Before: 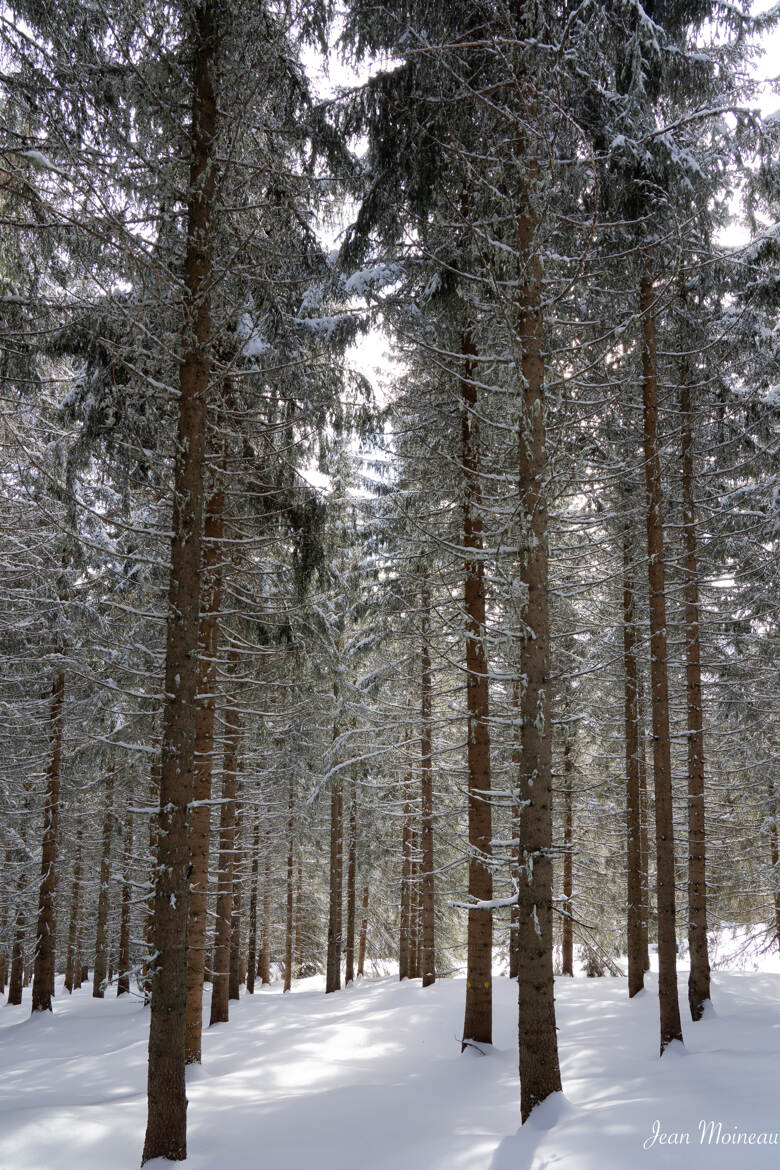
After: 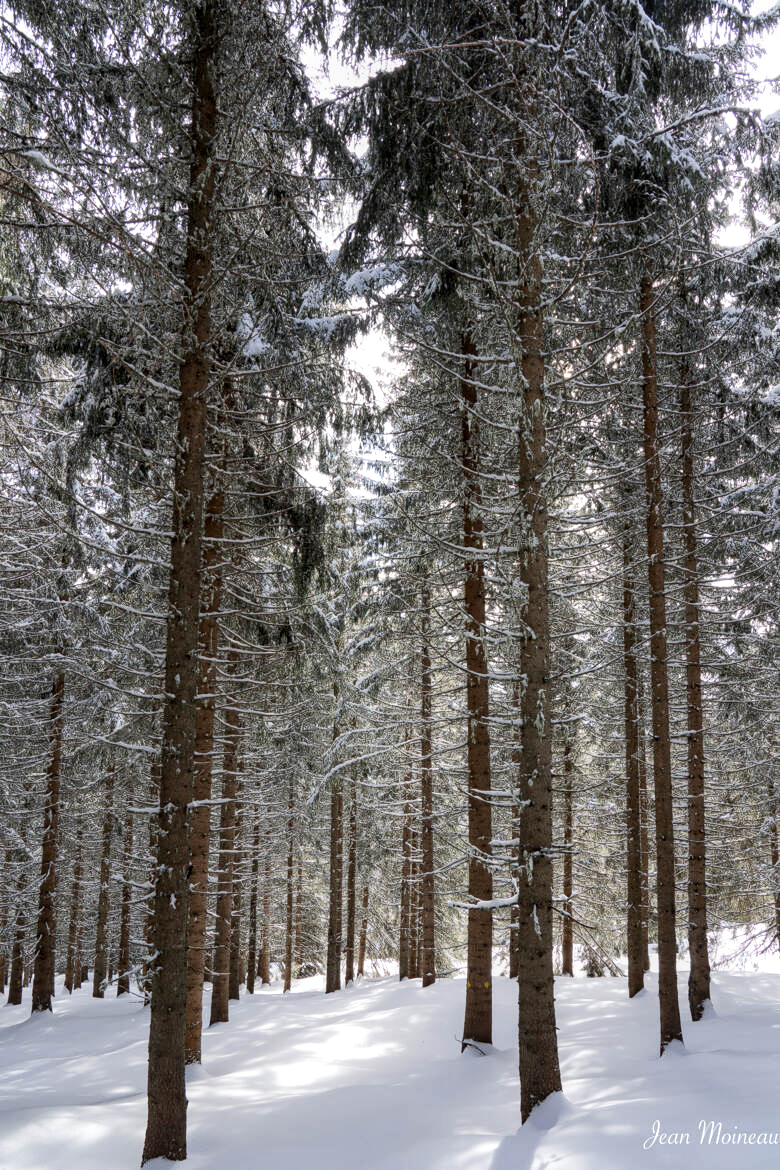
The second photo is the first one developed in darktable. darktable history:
local contrast: on, module defaults
contrast brightness saturation: contrast 0.149, brightness 0.054
